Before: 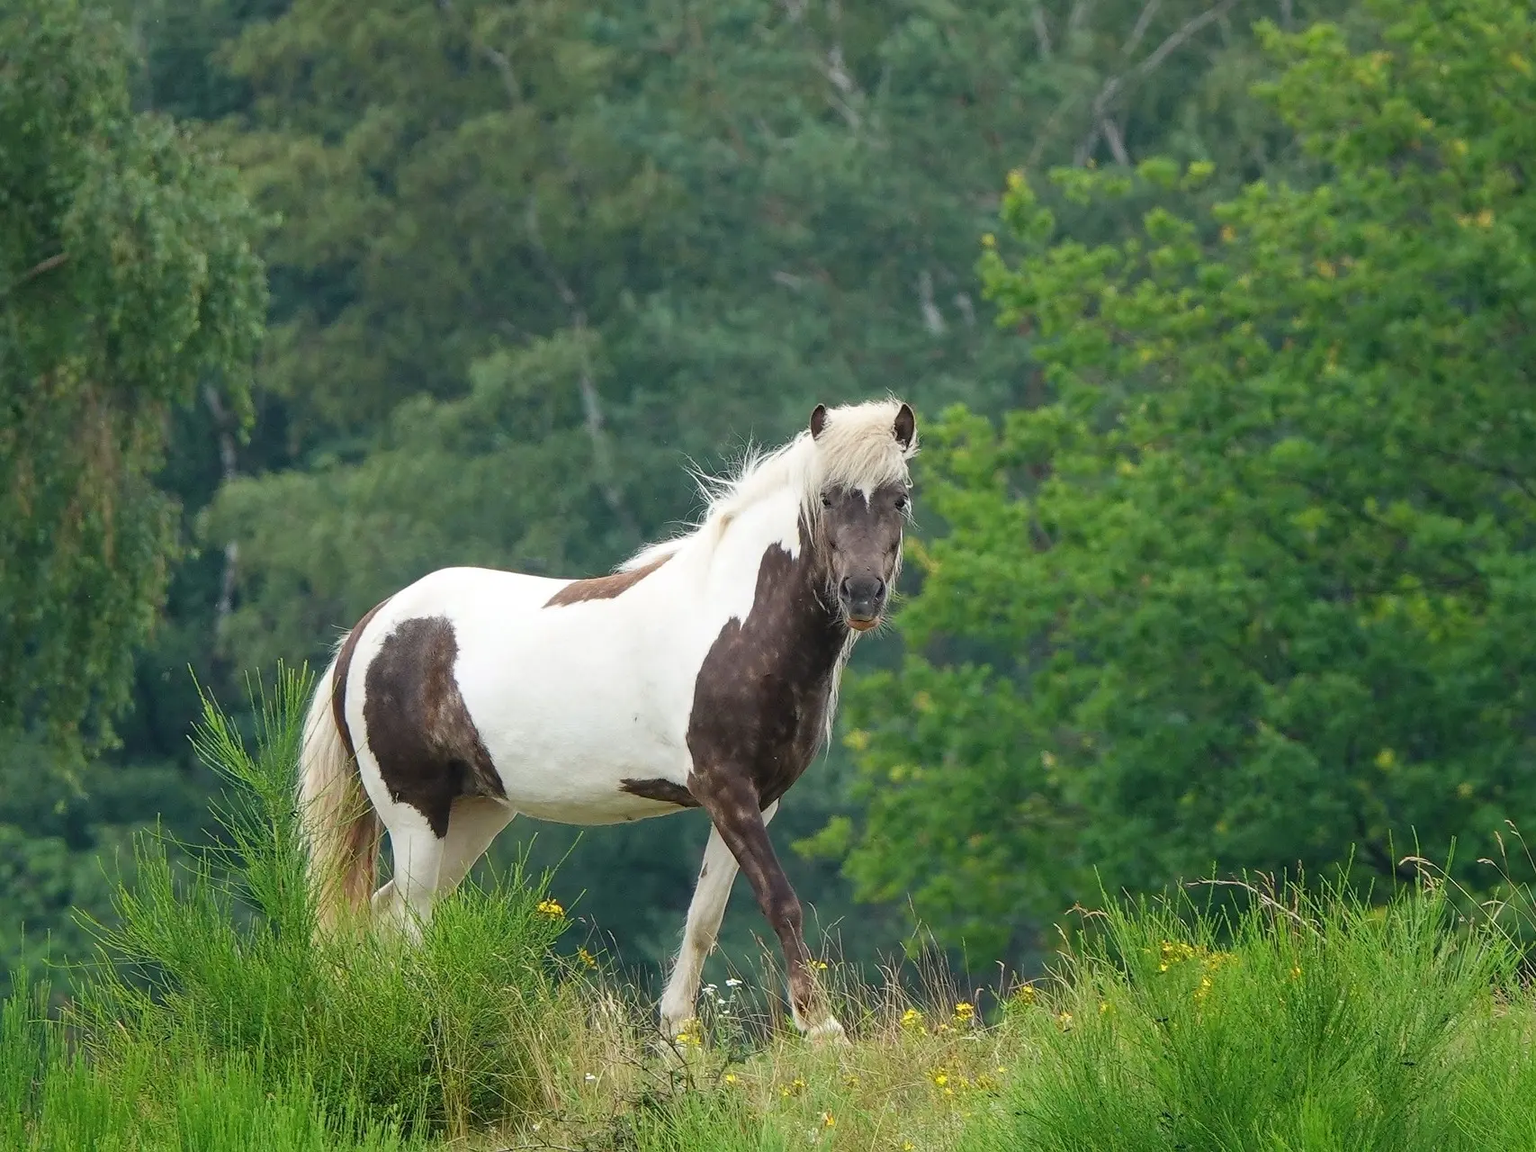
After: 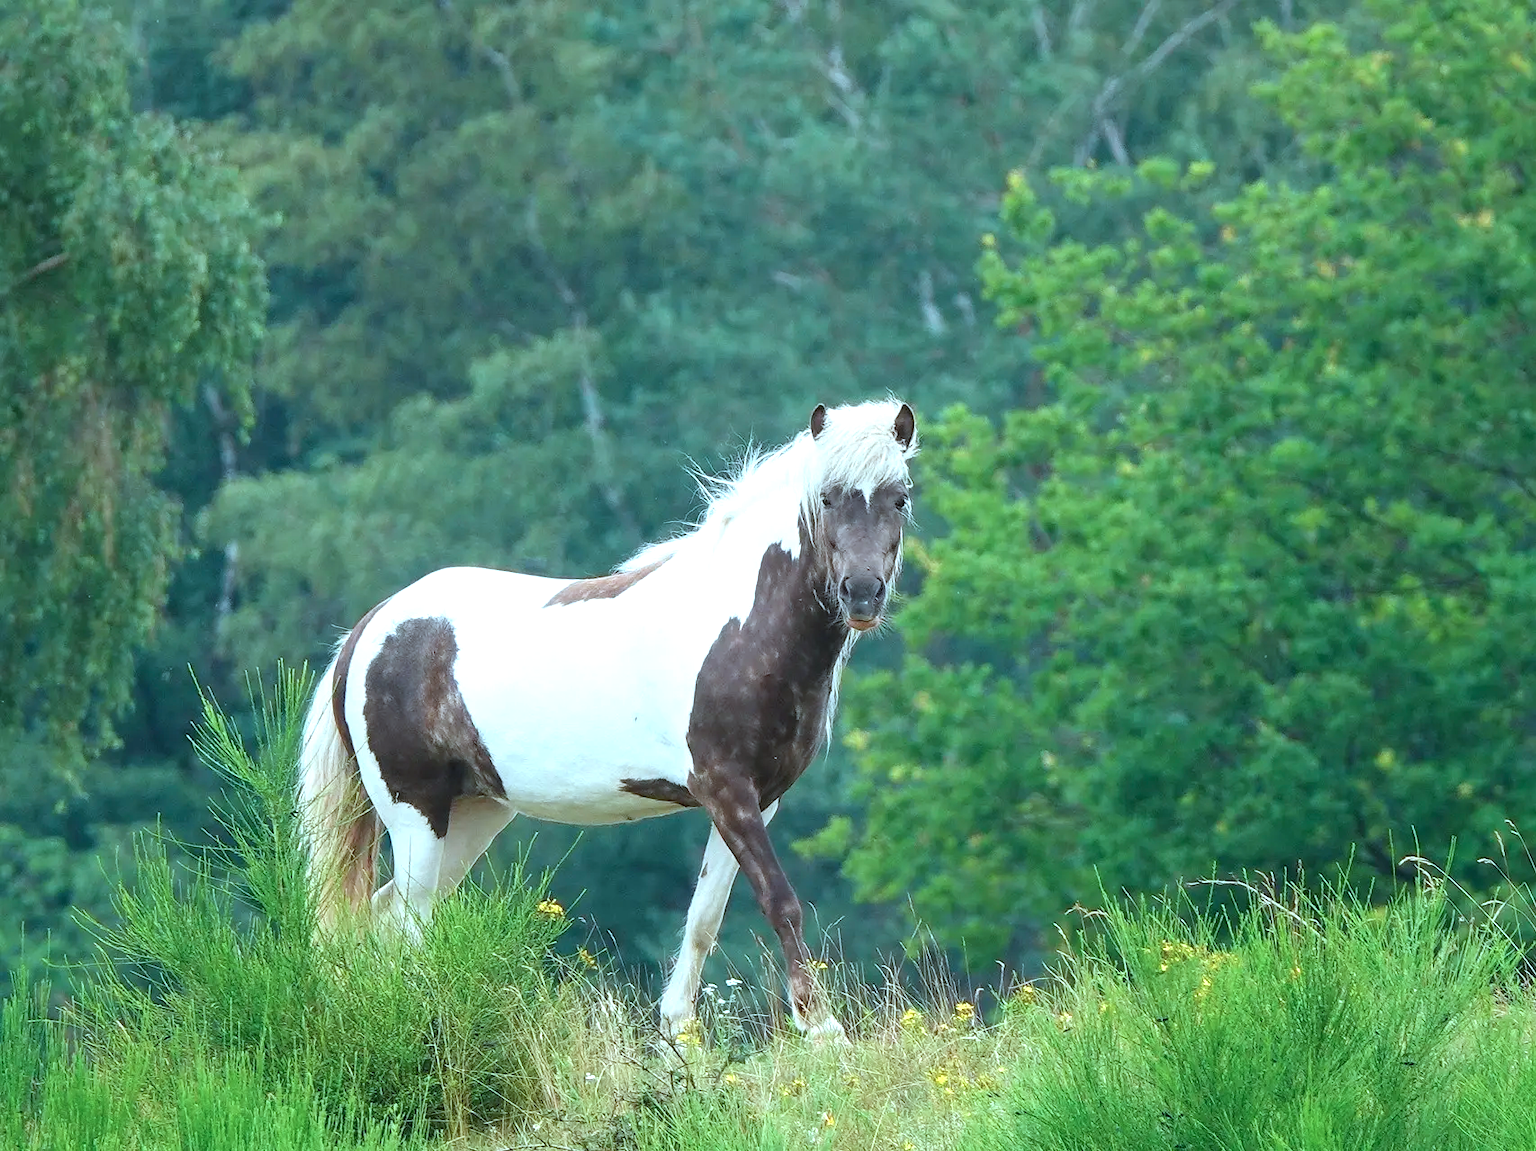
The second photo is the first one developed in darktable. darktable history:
color correction: highlights a* -10.62, highlights b* -19.35
exposure: exposure 0.728 EV, compensate highlight preservation false
